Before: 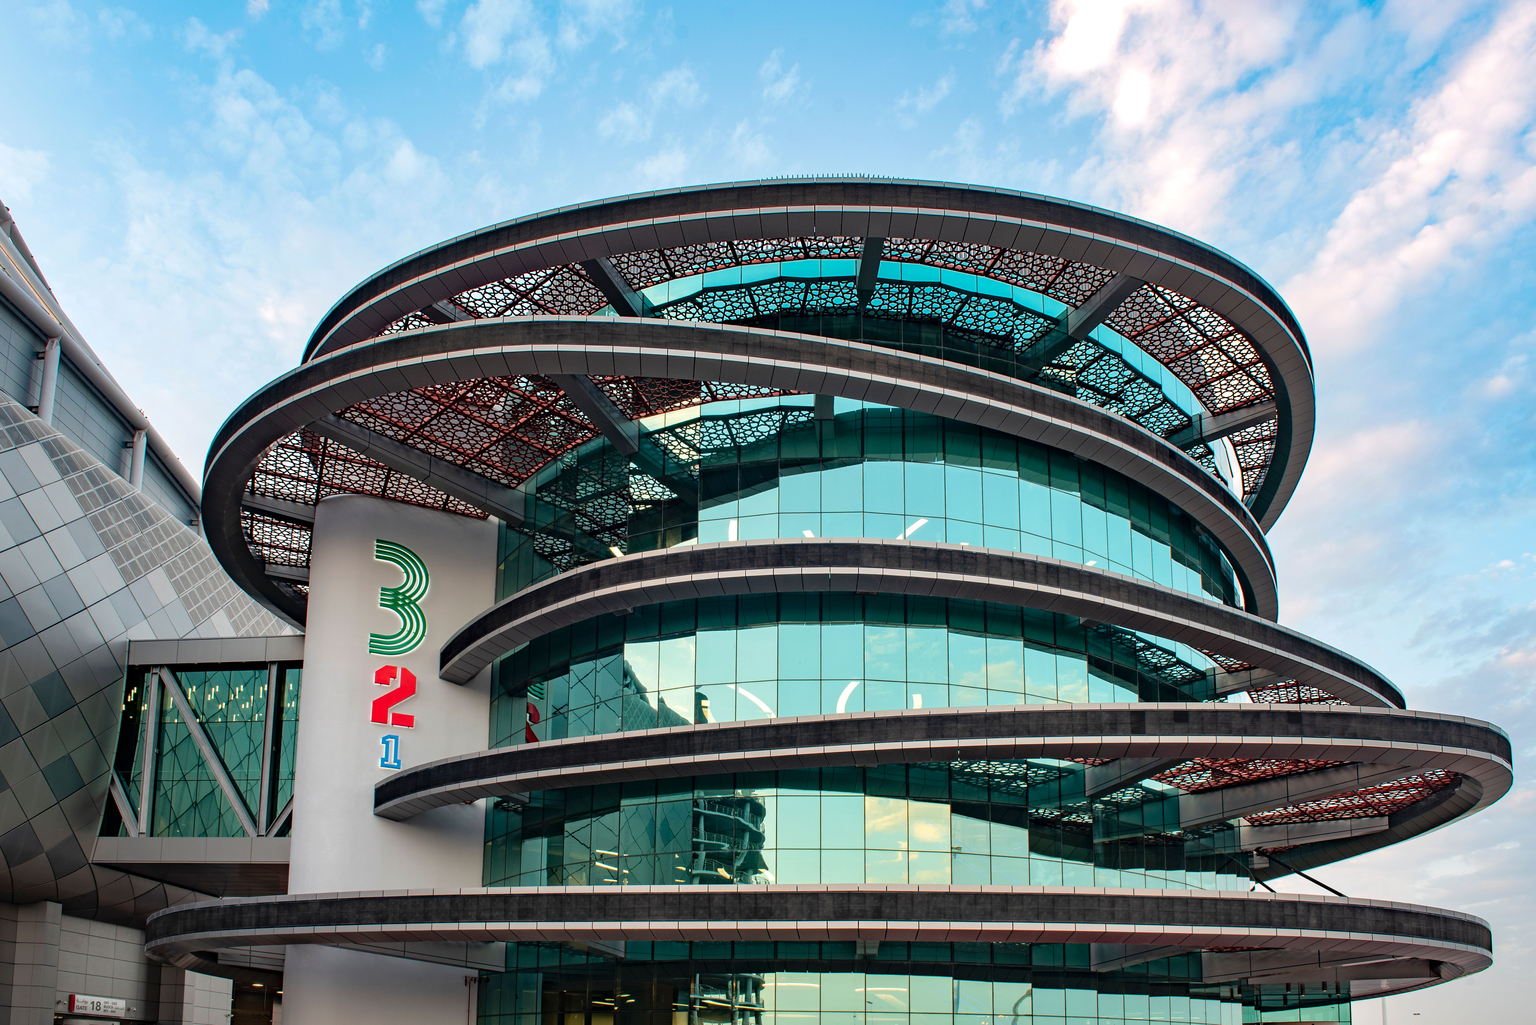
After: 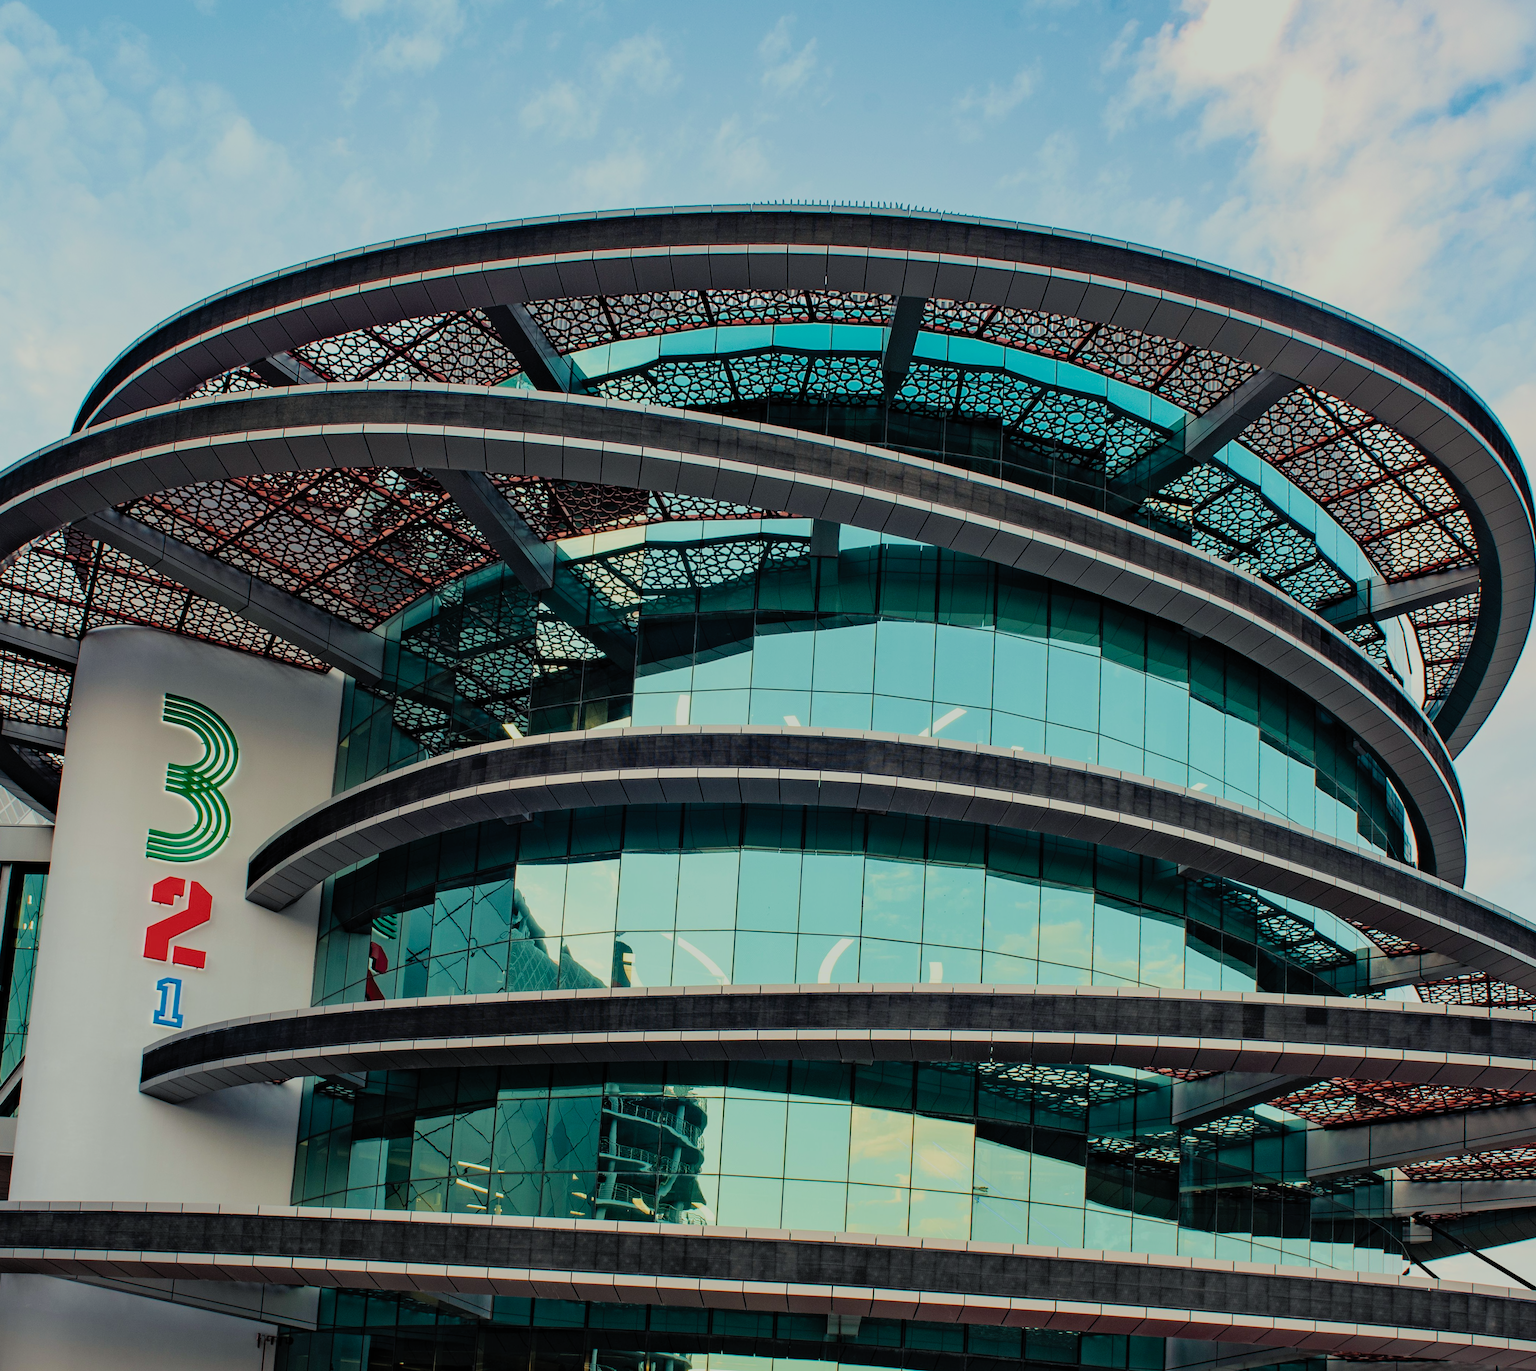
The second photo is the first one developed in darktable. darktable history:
color correction: highlights a* -4.6, highlights b* 5.05, saturation 0.936
crop and rotate: angle -3.25°, left 14.282%, top 0.033%, right 11.039%, bottom 0.057%
filmic rgb: black relative exposure -7.65 EV, white relative exposure 4.56 EV, threshold 5.97 EV, hardness 3.61, color science v5 (2021), contrast in shadows safe, contrast in highlights safe, enable highlight reconstruction true
color balance rgb: shadows lift › chroma 4.248%, shadows lift › hue 253.49°, perceptual saturation grading › global saturation 17.735%, saturation formula JzAzBz (2021)
